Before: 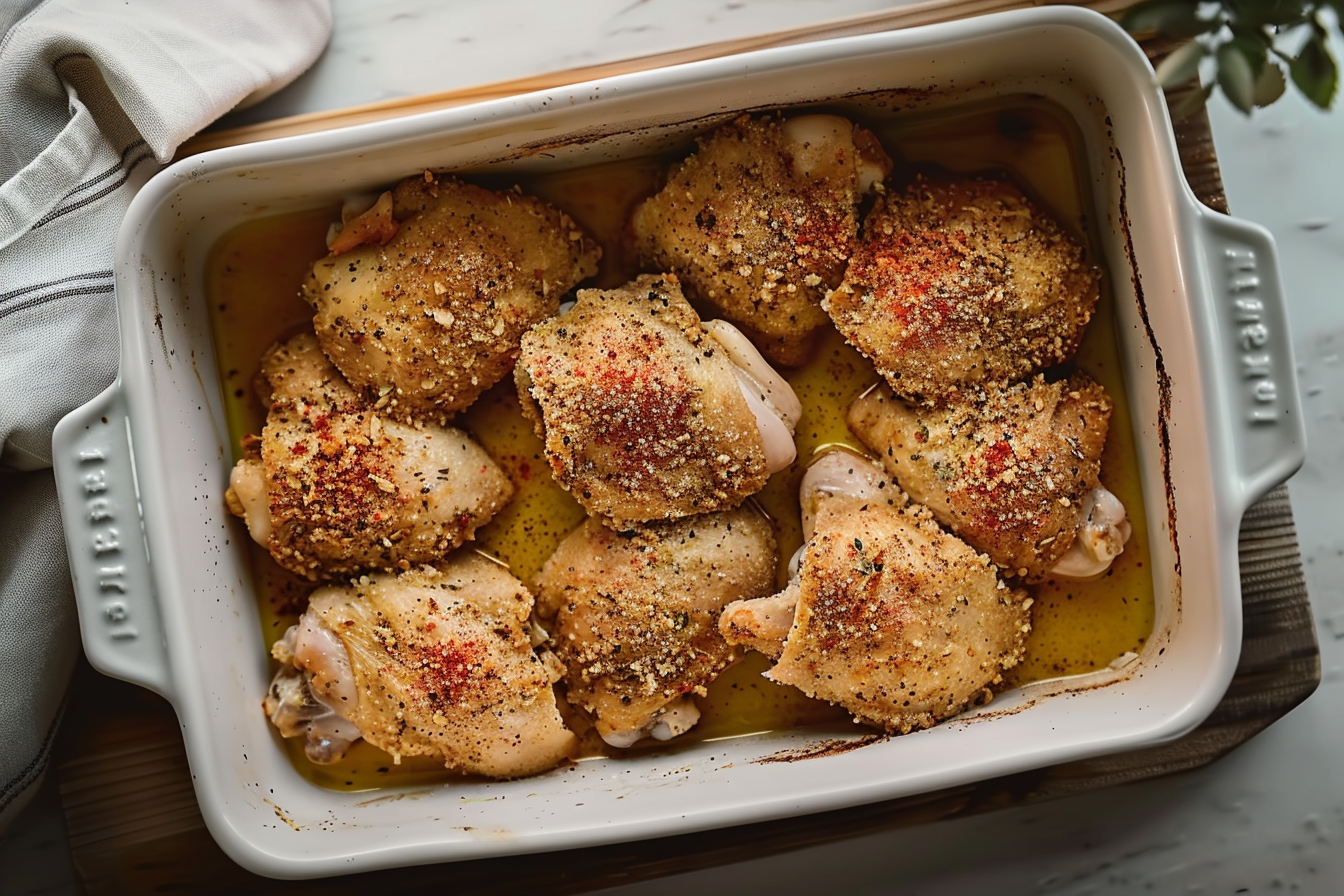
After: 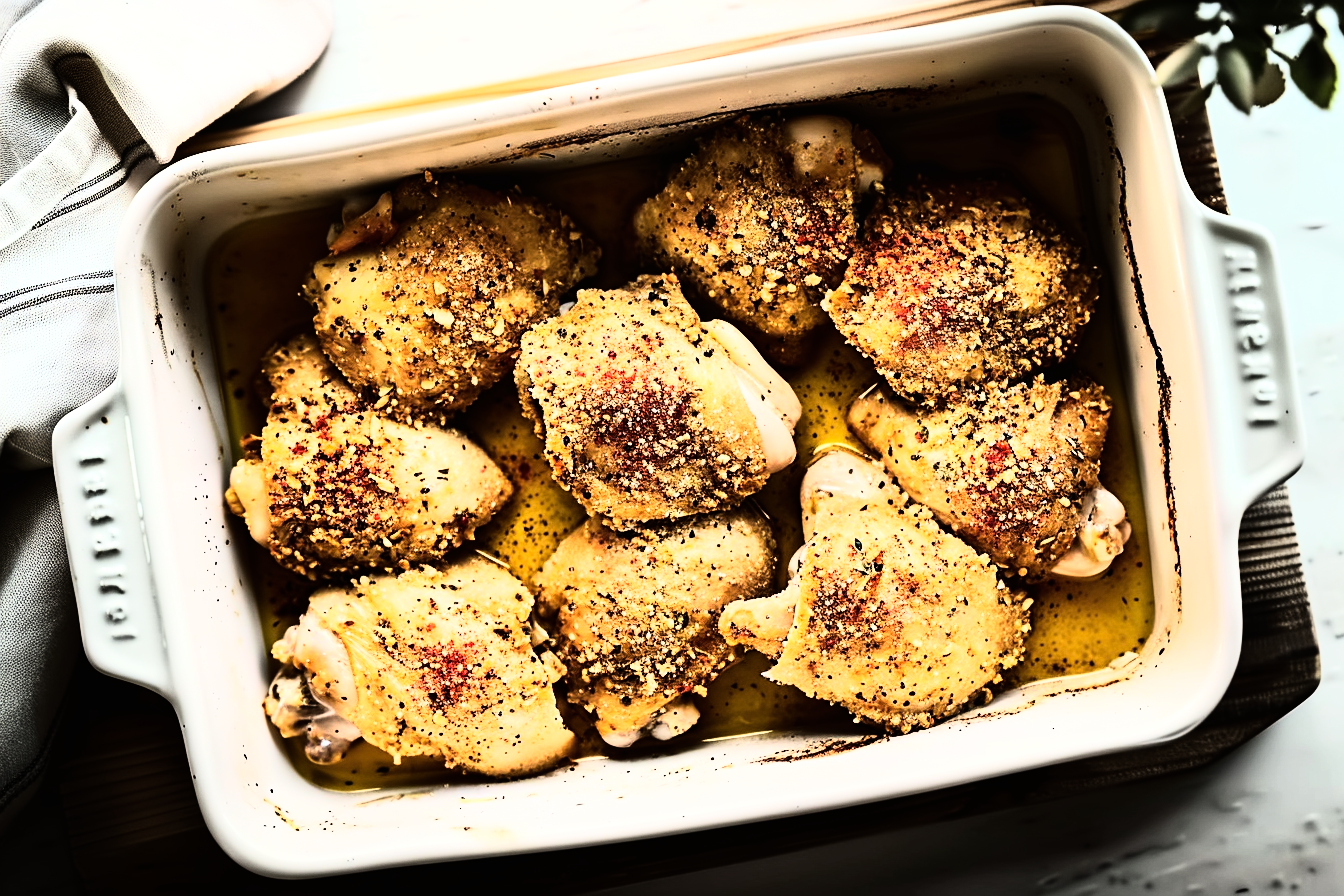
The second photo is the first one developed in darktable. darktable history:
tone equalizer: -8 EV -0.75 EV, -7 EV -0.7 EV, -6 EV -0.6 EV, -5 EV -0.4 EV, -3 EV 0.4 EV, -2 EV 0.6 EV, -1 EV 0.7 EV, +0 EV 0.75 EV, edges refinement/feathering 500, mask exposure compensation -1.57 EV, preserve details no
rgb curve: curves: ch0 [(0, 0) (0.21, 0.15) (0.24, 0.21) (0.5, 0.75) (0.75, 0.96) (0.89, 0.99) (1, 1)]; ch1 [(0, 0.02) (0.21, 0.13) (0.25, 0.2) (0.5, 0.67) (0.75, 0.9) (0.89, 0.97) (1, 1)]; ch2 [(0, 0.02) (0.21, 0.13) (0.25, 0.2) (0.5, 0.67) (0.75, 0.9) (0.89, 0.97) (1, 1)], compensate middle gray true
